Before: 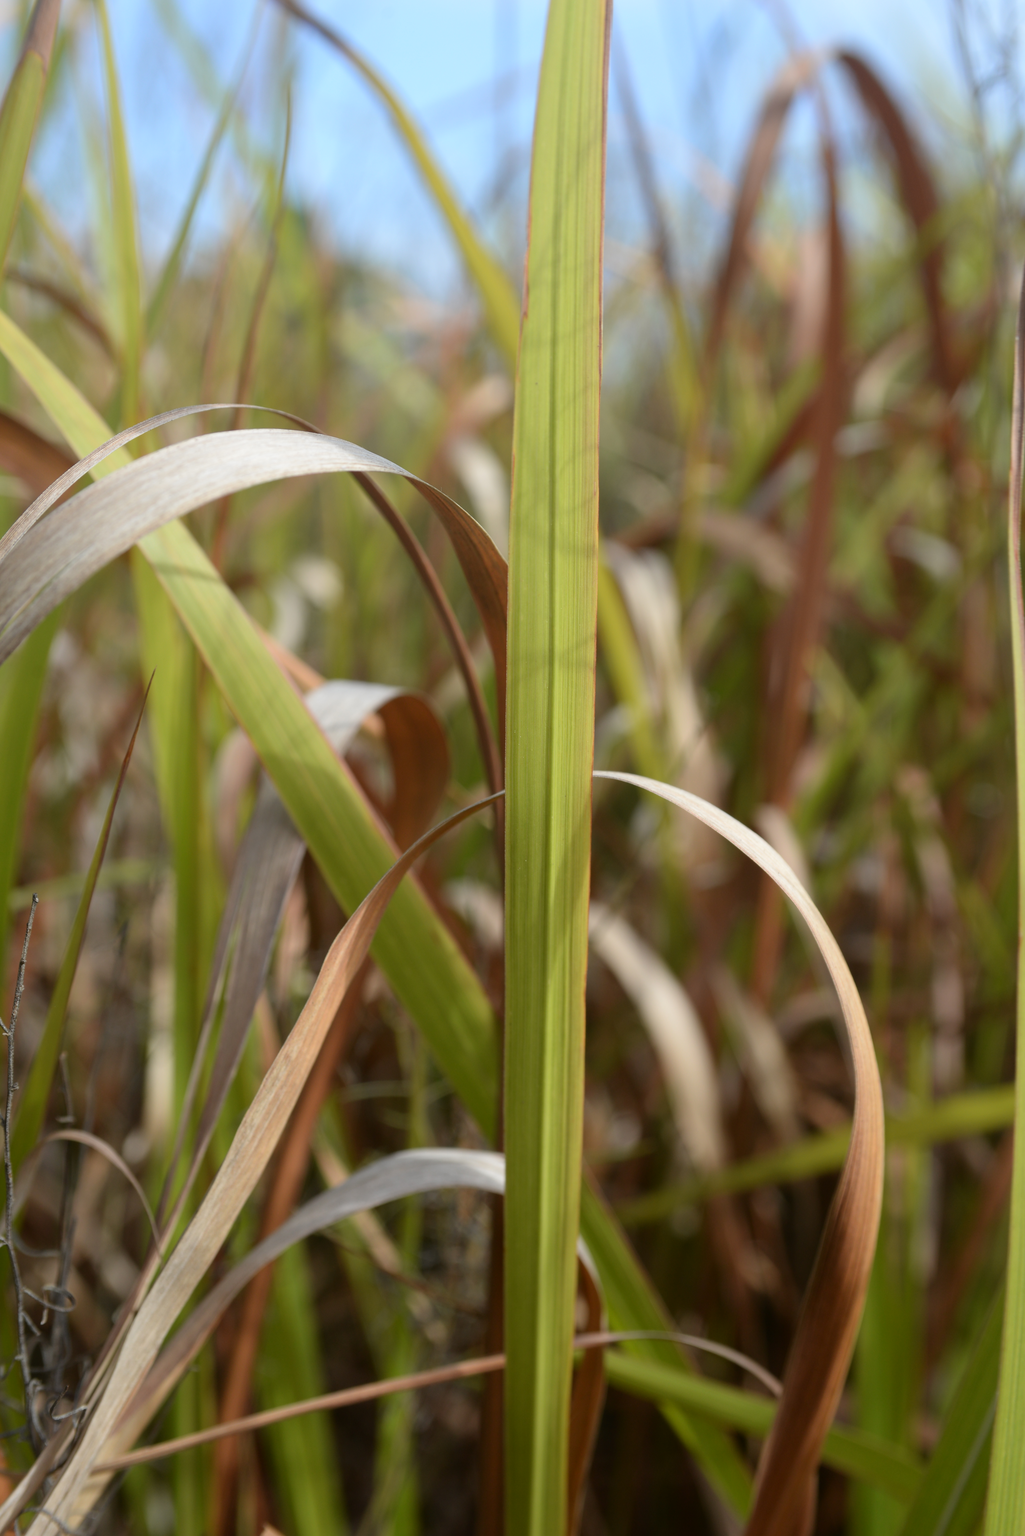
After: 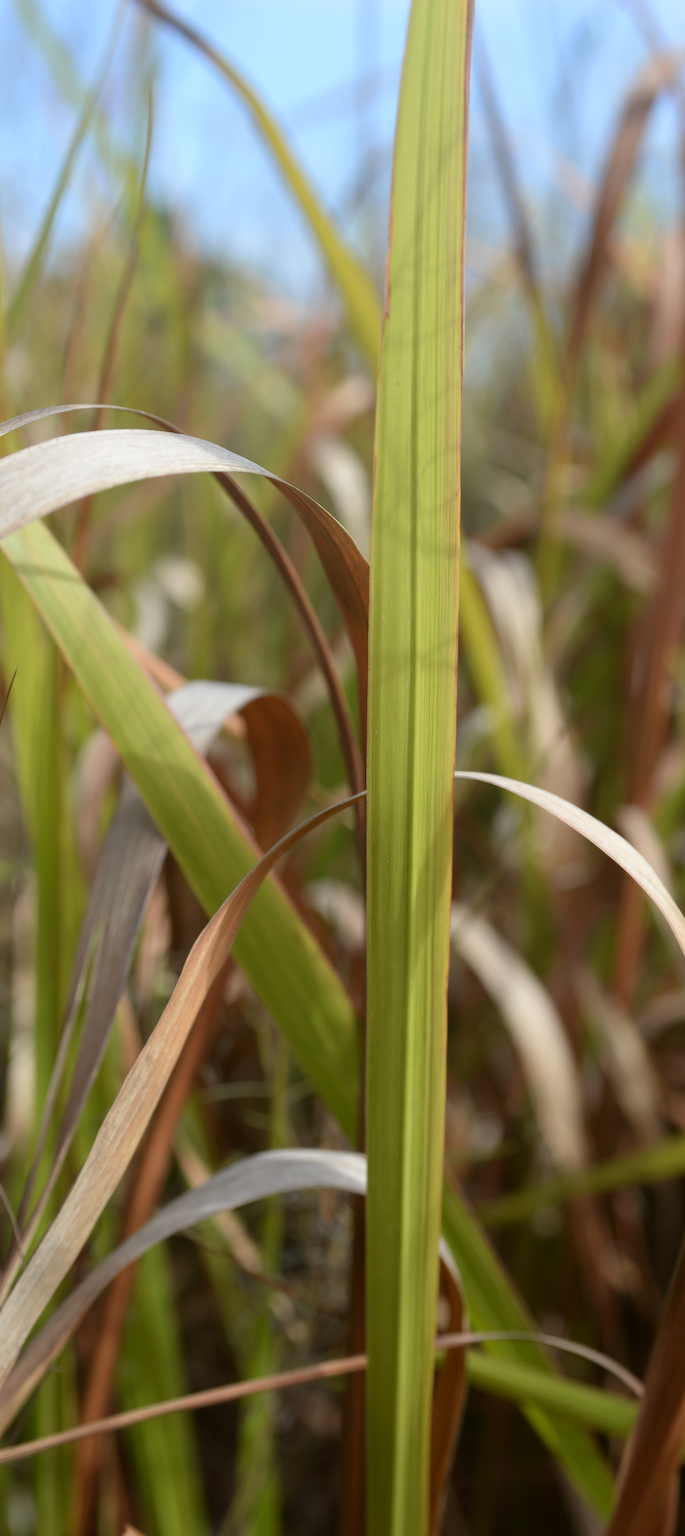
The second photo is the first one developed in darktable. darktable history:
crop and rotate: left 13.555%, right 19.572%
